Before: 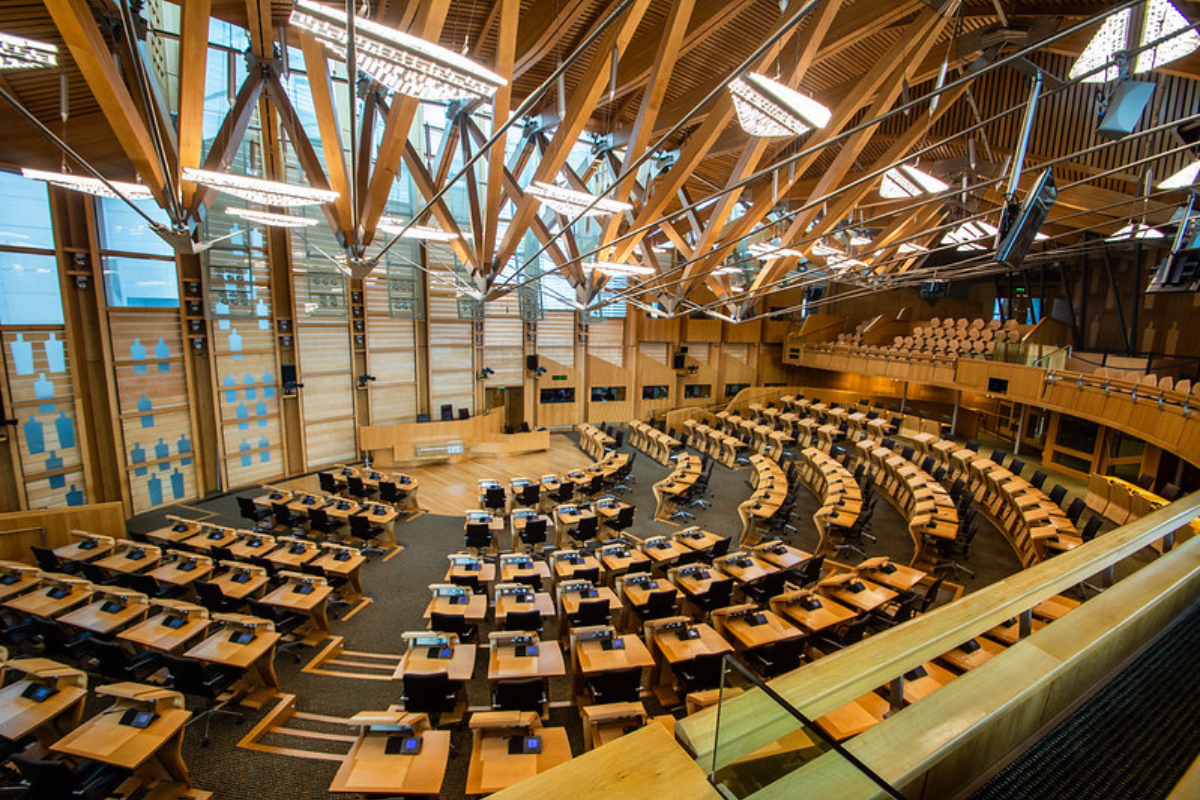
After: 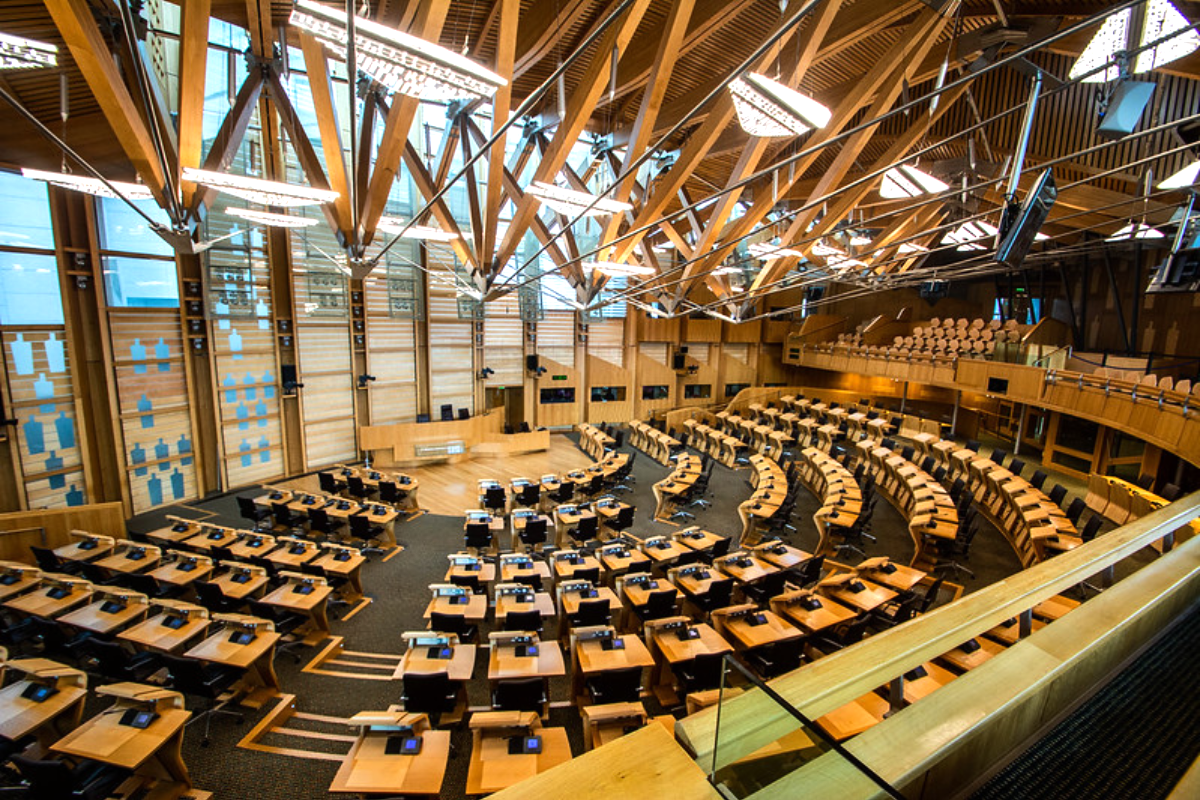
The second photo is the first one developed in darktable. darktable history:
tone equalizer: -8 EV -0.456 EV, -7 EV -0.404 EV, -6 EV -0.318 EV, -5 EV -0.244 EV, -3 EV 0.255 EV, -2 EV 0.346 EV, -1 EV 0.398 EV, +0 EV 0.39 EV, edges refinement/feathering 500, mask exposure compensation -1.57 EV, preserve details no
